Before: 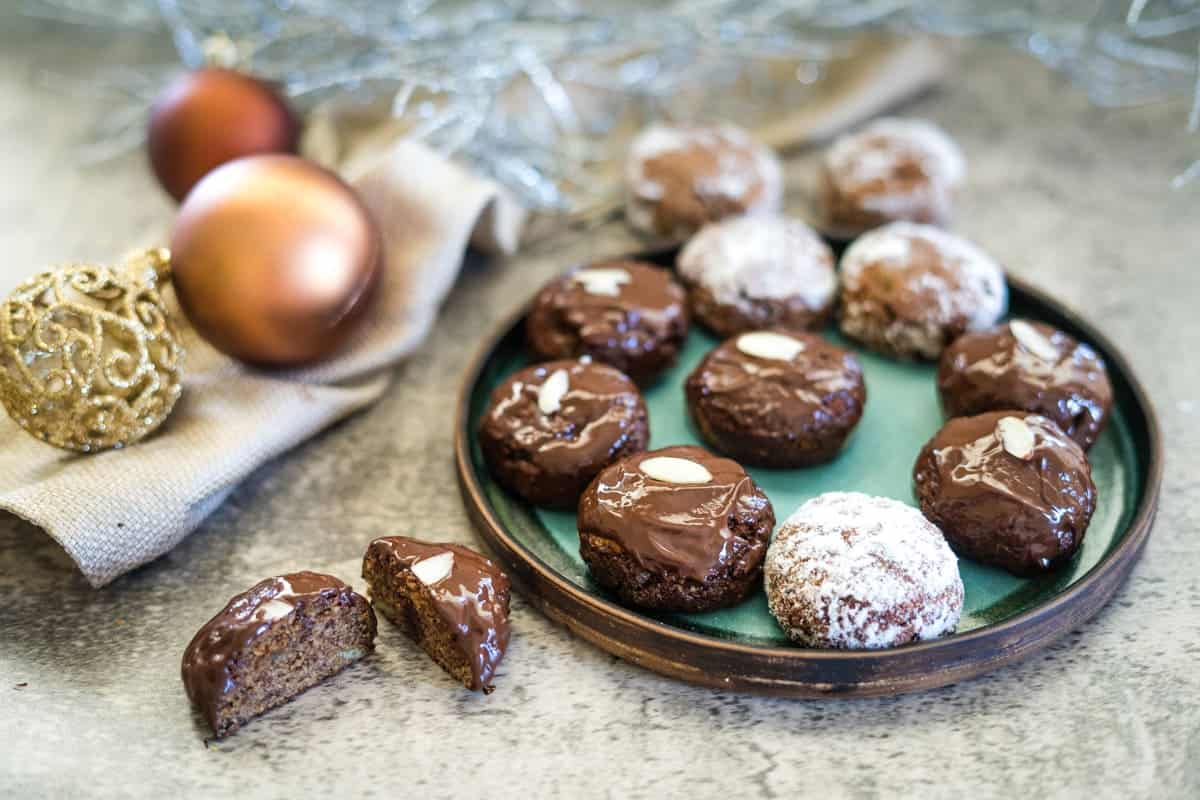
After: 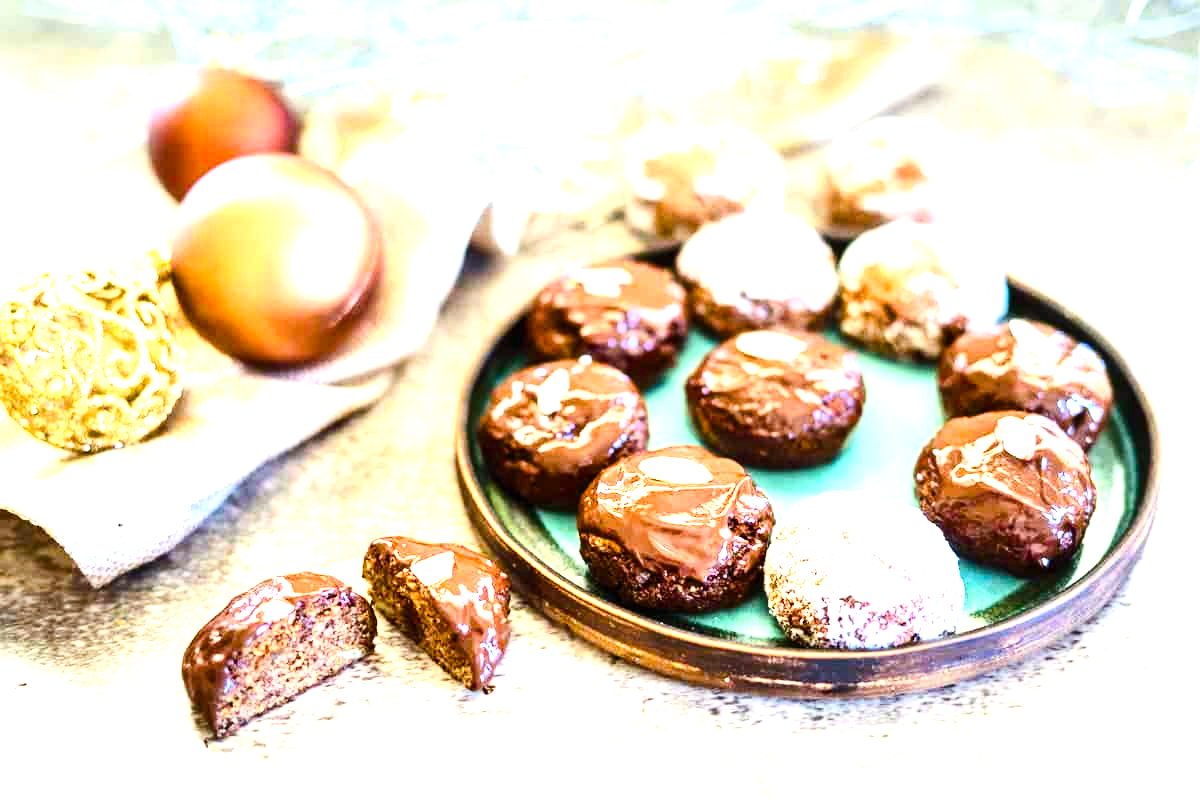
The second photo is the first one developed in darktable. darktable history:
tone equalizer: -7 EV 0.16 EV, -6 EV 0.596 EV, -5 EV 1.11 EV, -4 EV 1.36 EV, -3 EV 1.12 EV, -2 EV 0.6 EV, -1 EV 0.168 EV, edges refinement/feathering 500, mask exposure compensation -1.57 EV, preserve details no
color balance rgb: power › chroma 1.035%, power › hue 26.74°, linear chroma grading › global chroma 14.43%, perceptual saturation grading › global saturation 20%, perceptual saturation grading › highlights -50.384%, perceptual saturation grading › shadows 30.968%, perceptual brilliance grading › global brilliance 25.775%, global vibrance 20.212%
